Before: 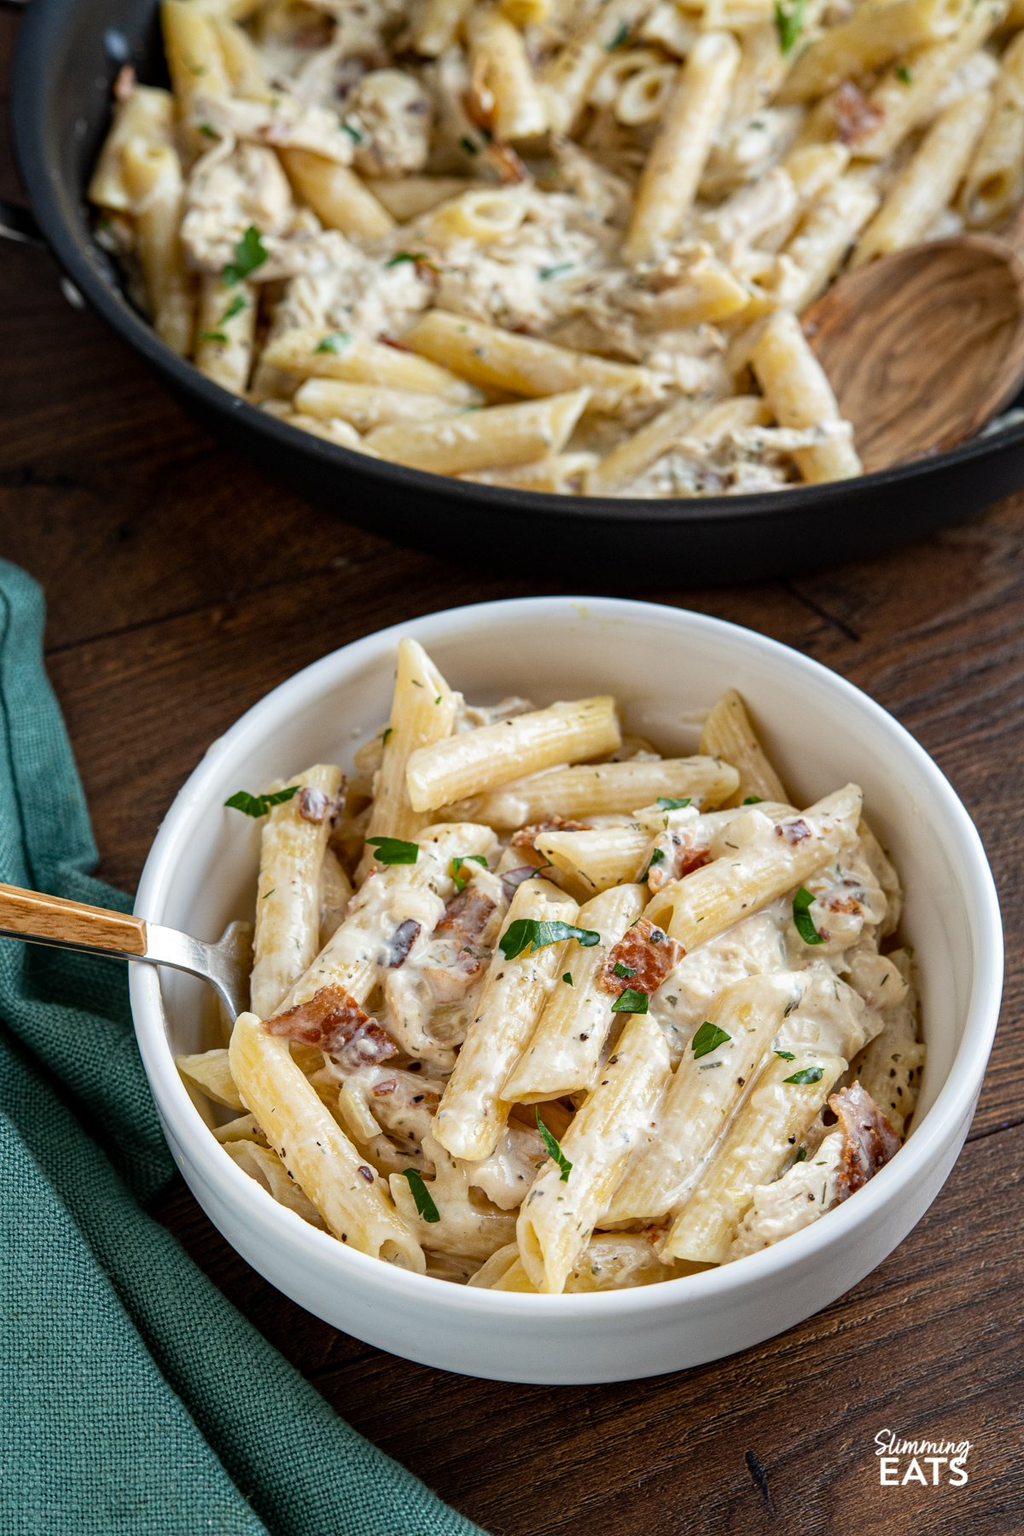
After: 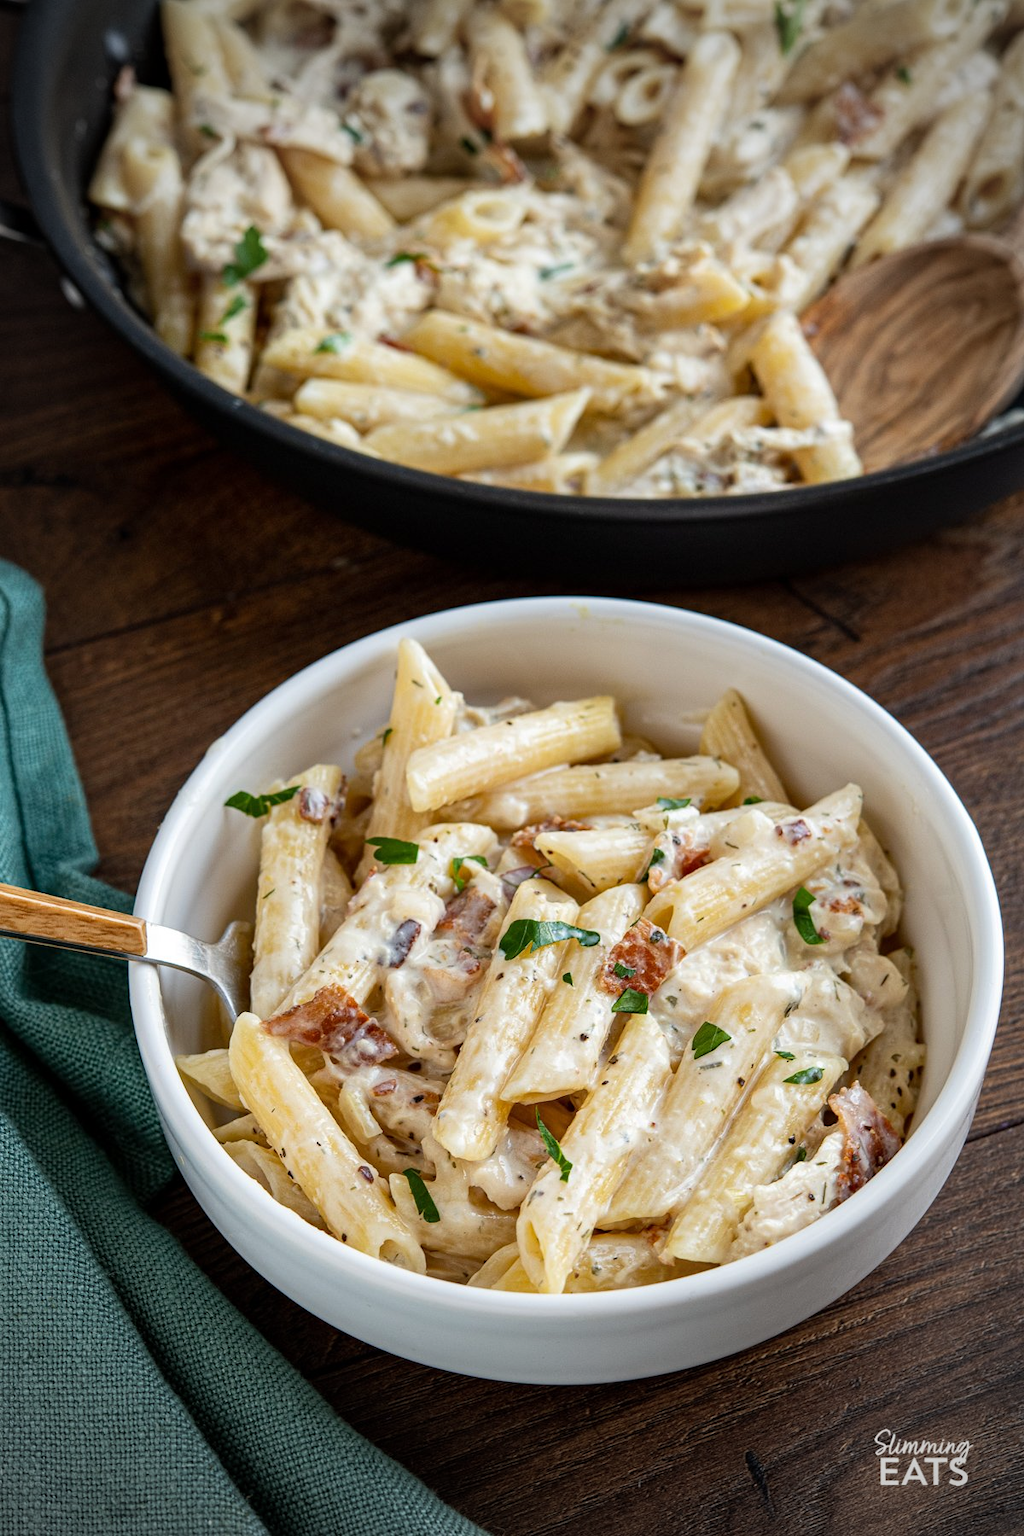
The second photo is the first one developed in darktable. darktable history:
vignetting: fall-off start 67.32%, width/height ratio 1.01
